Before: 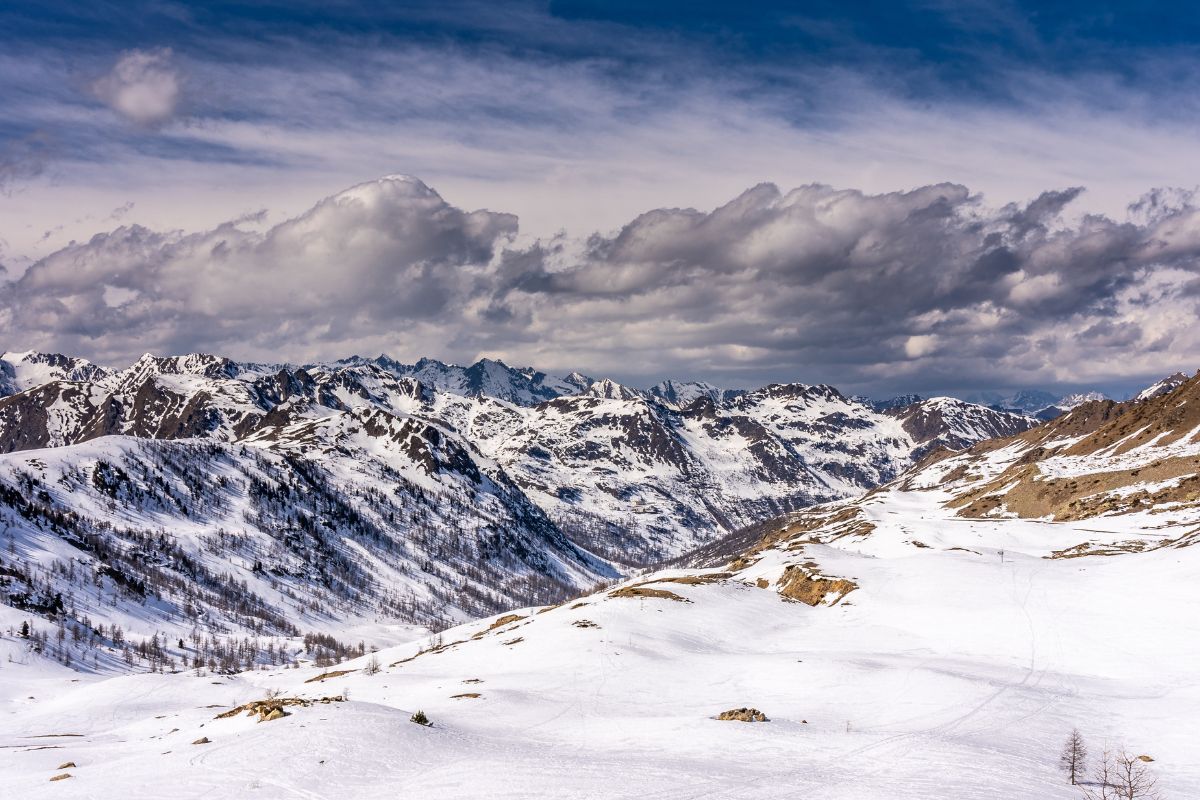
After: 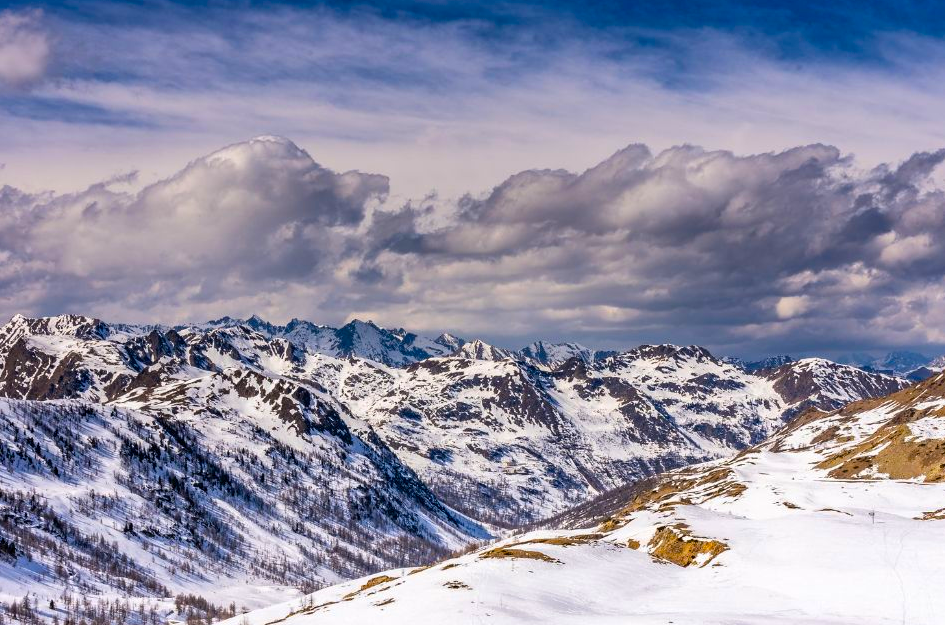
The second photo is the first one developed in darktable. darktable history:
crop and rotate: left 10.77%, top 5.1%, right 10.41%, bottom 16.76%
color balance rgb: linear chroma grading › global chroma 15%, perceptual saturation grading › global saturation 30%
